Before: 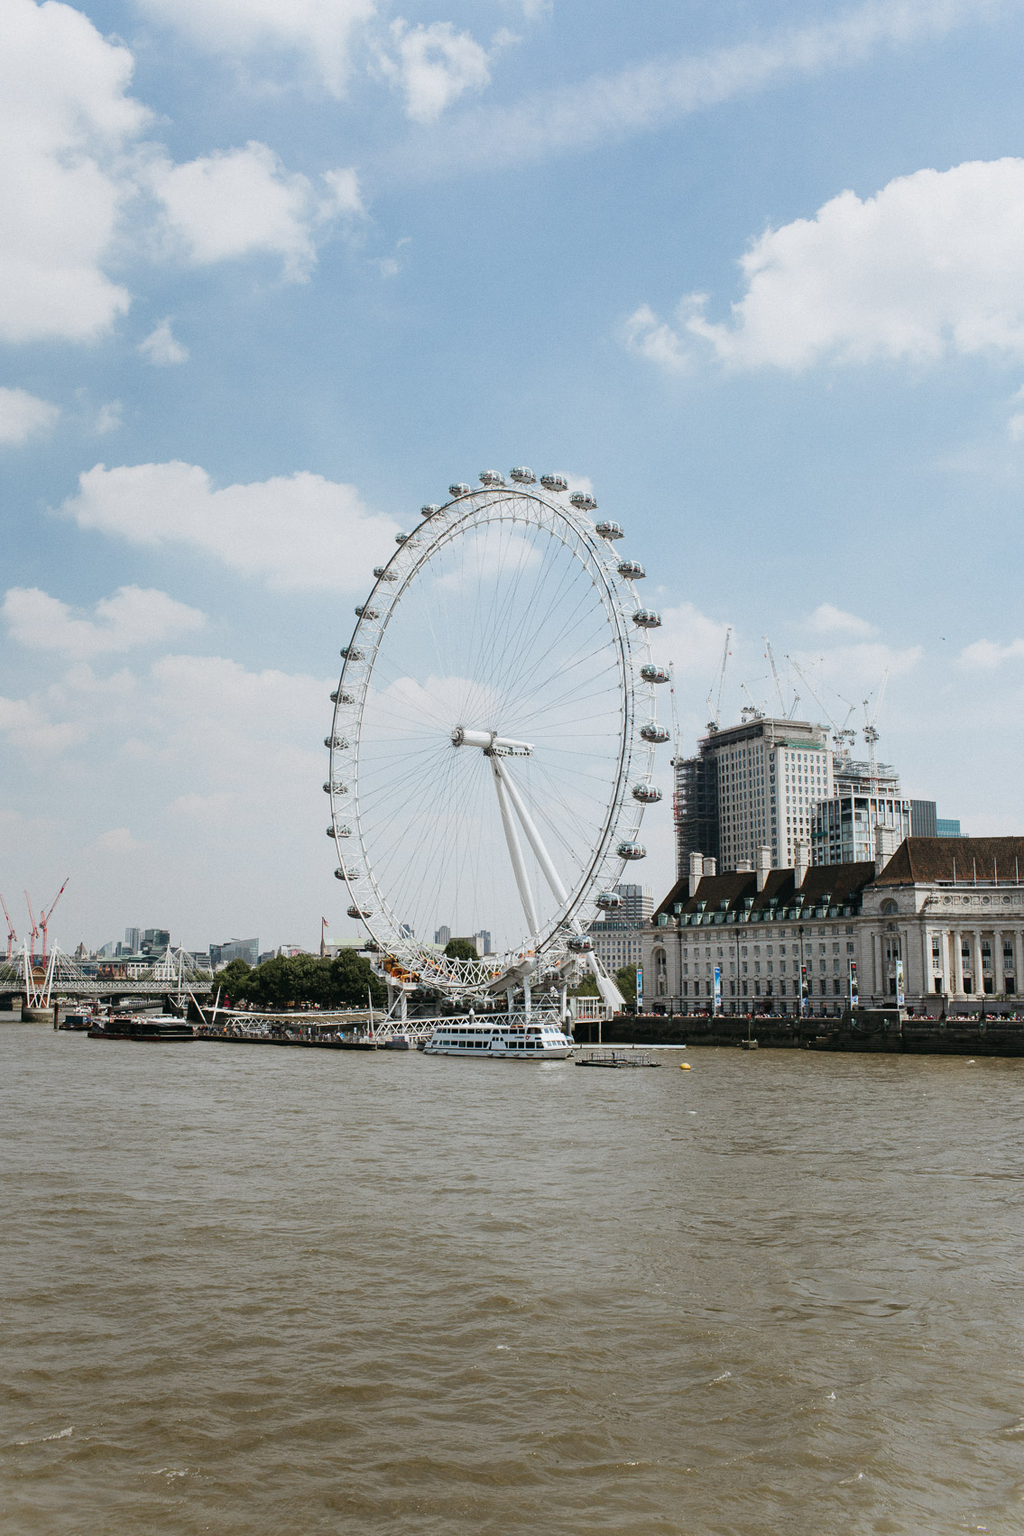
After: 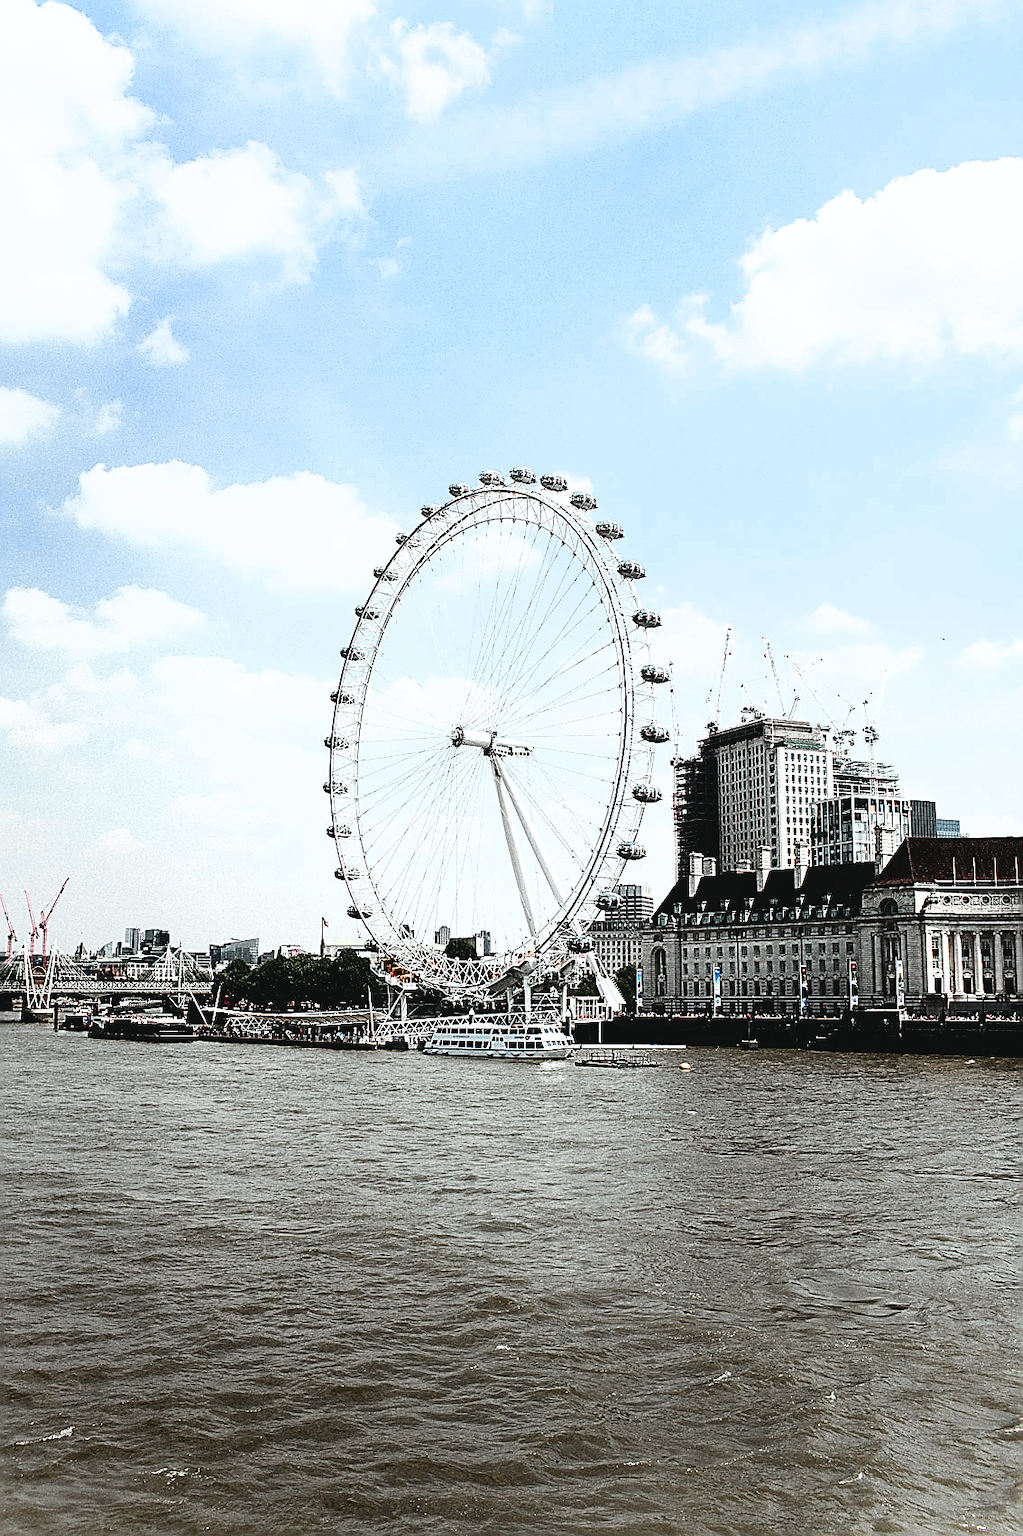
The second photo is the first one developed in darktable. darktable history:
sharpen: radius 1.685, amount 1.294
filmic rgb: black relative exposure -8.2 EV, white relative exposure 2.2 EV, threshold 3 EV, hardness 7.11, latitude 85.74%, contrast 1.696, highlights saturation mix -4%, shadows ↔ highlights balance -2.69%, color science v5 (2021), contrast in shadows safe, contrast in highlights safe, enable highlight reconstruction true
tone curve: curves: ch0 [(0, 0.046) (0.04, 0.074) (0.831, 0.861) (1, 1)]; ch1 [(0, 0) (0.146, 0.159) (0.338, 0.365) (0.417, 0.455) (0.489, 0.486) (0.504, 0.502) (0.529, 0.537) (0.563, 0.567) (1, 1)]; ch2 [(0, 0) (0.307, 0.298) (0.388, 0.375) (0.443, 0.456) (0.485, 0.492) (0.544, 0.525) (1, 1)], color space Lab, independent channels, preserve colors none
contrast brightness saturation: contrast 0.12, brightness -0.12, saturation 0.2
